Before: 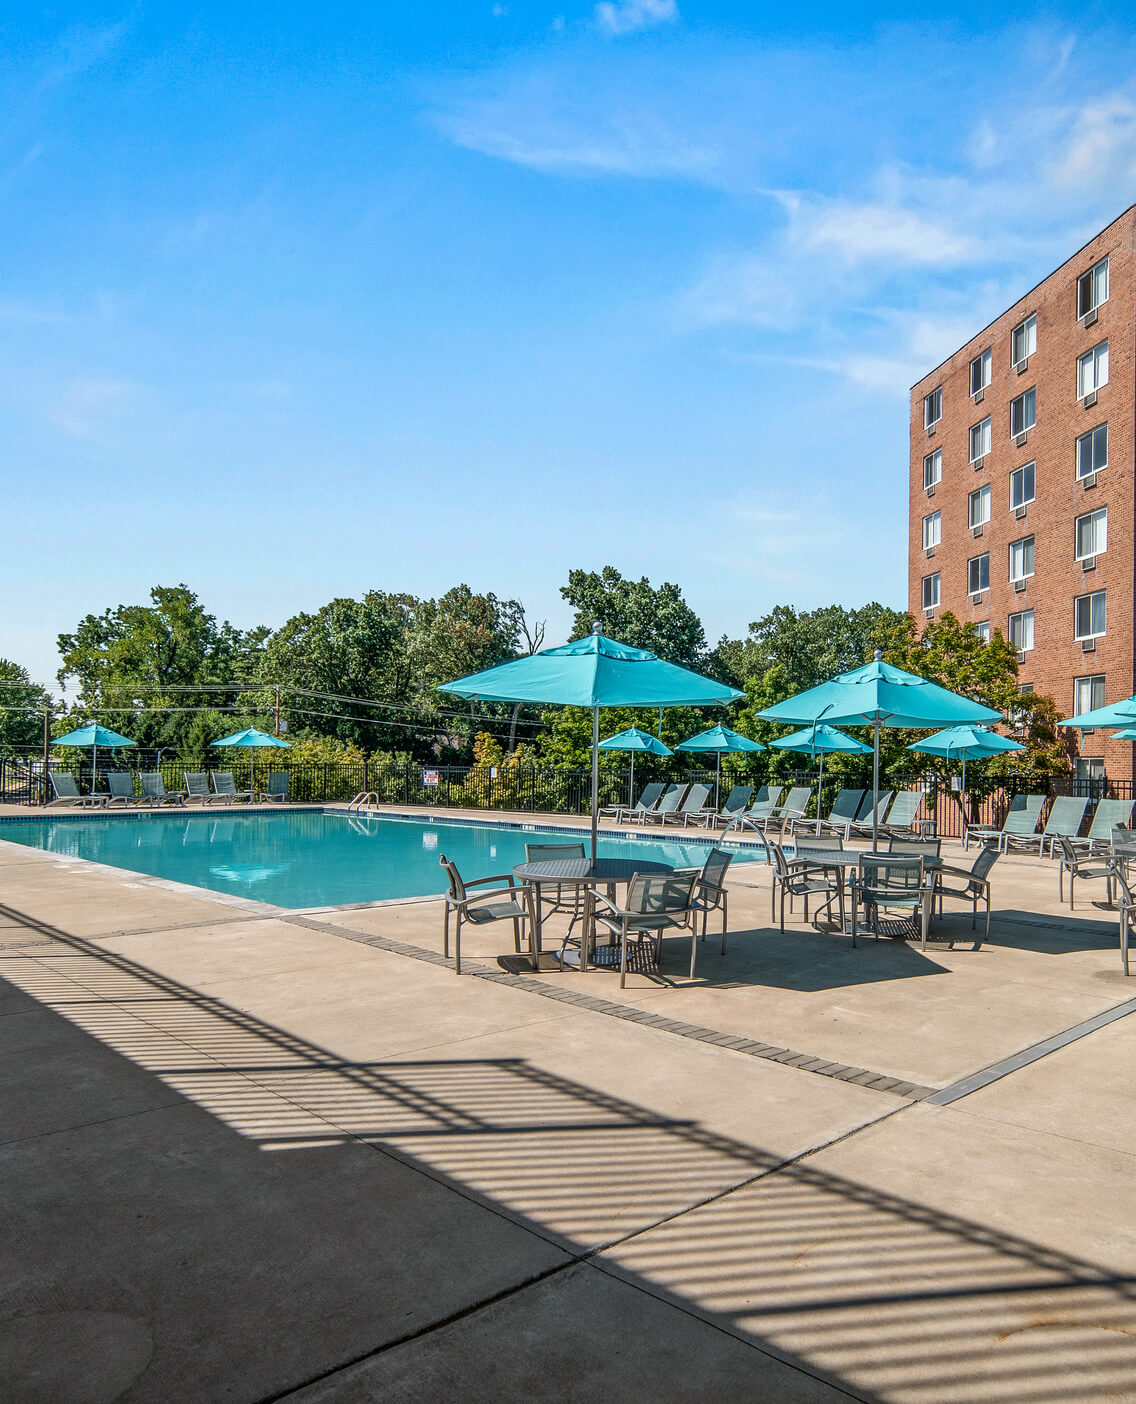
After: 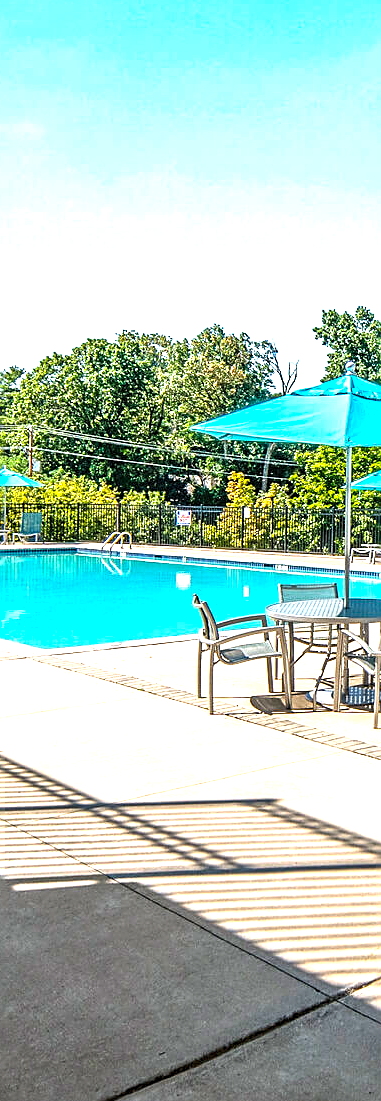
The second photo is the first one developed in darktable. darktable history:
crop and rotate: left 21.77%, top 18.528%, right 44.676%, bottom 2.997%
color balance rgb: perceptual saturation grading › global saturation 20%, global vibrance 20%
sharpen: on, module defaults
exposure: black level correction 0, exposure 1.675 EV, compensate exposure bias true, compensate highlight preservation false
